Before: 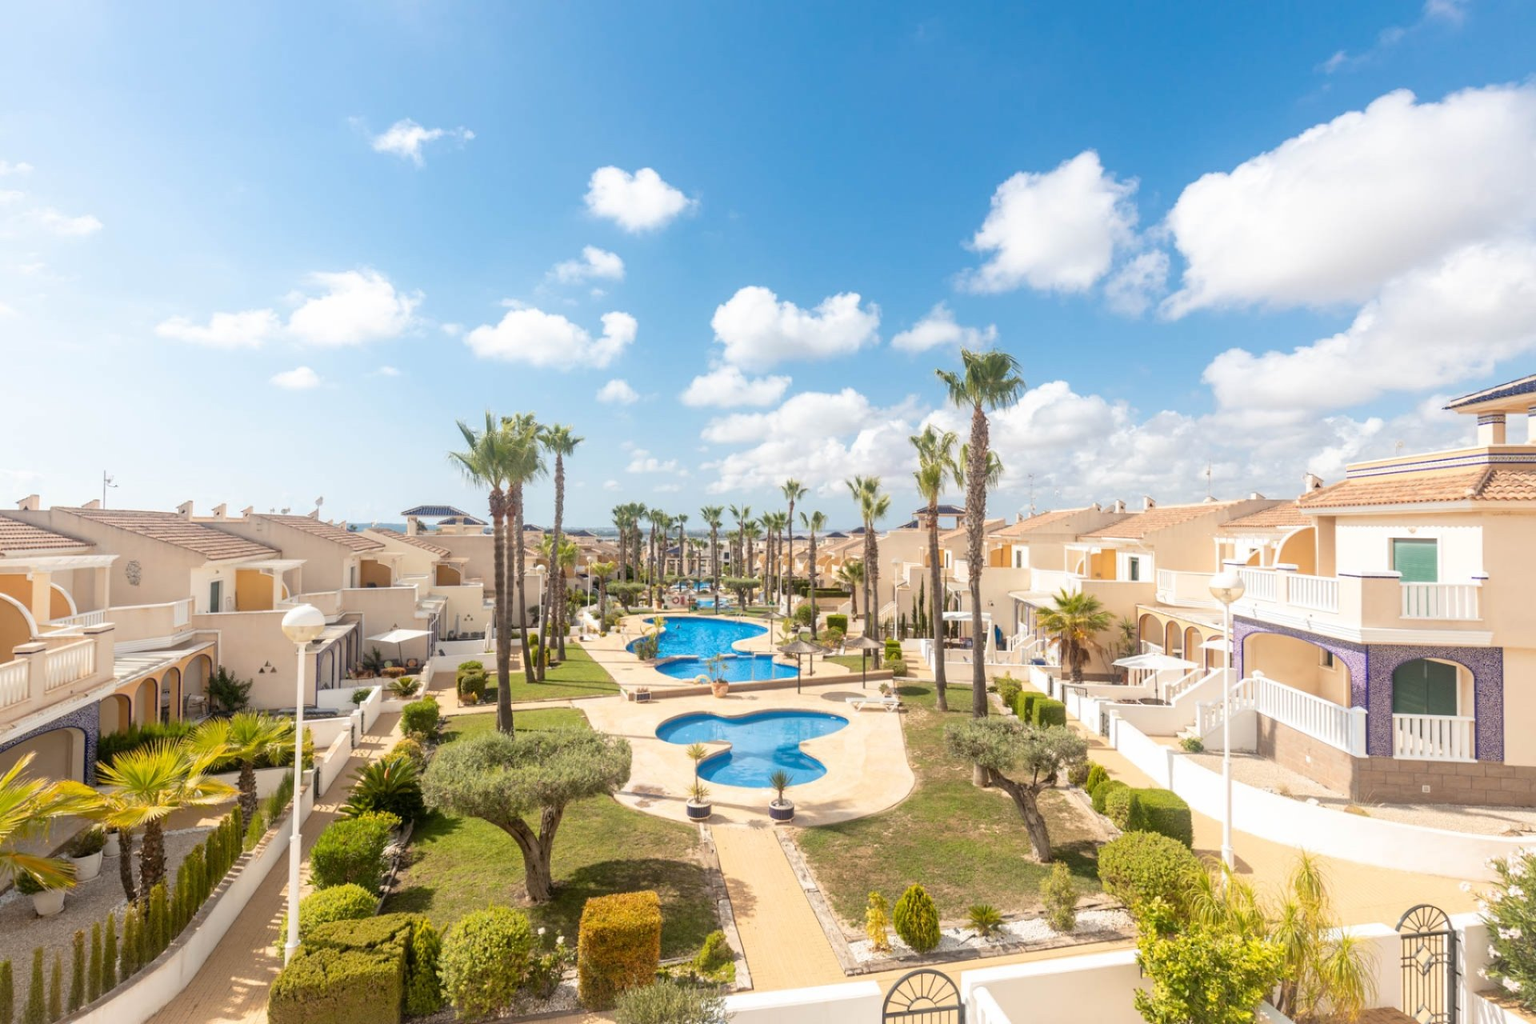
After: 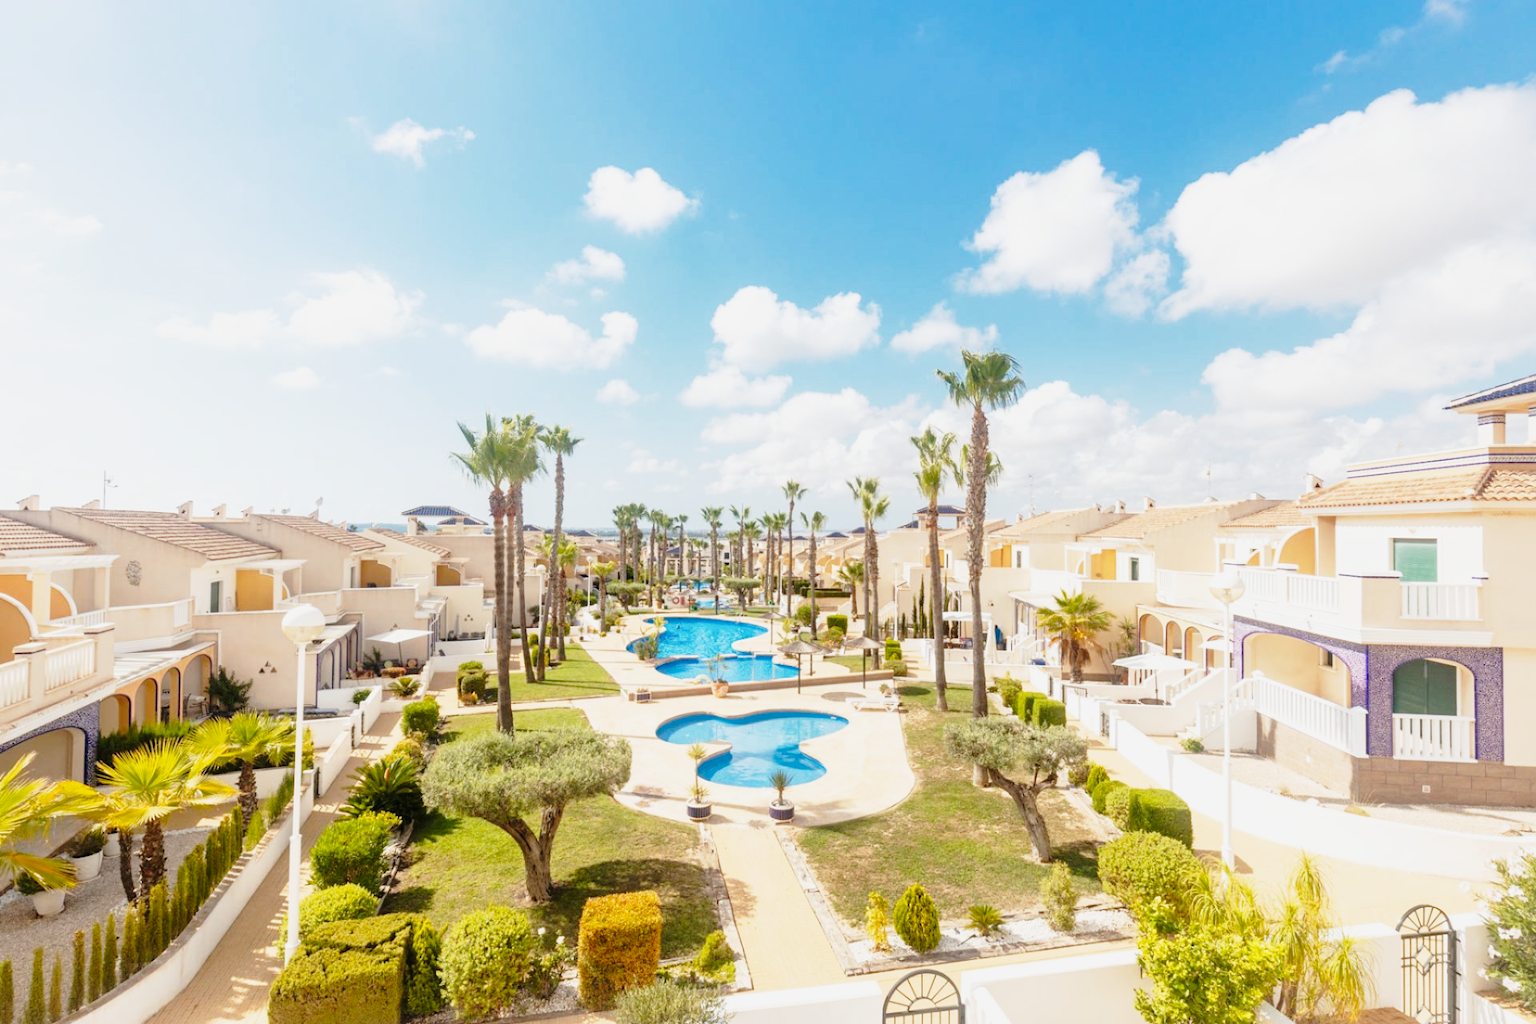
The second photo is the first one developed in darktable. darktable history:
base curve: curves: ch0 [(0, 0) (0.028, 0.03) (0.121, 0.232) (0.46, 0.748) (0.859, 0.968) (1, 1)], preserve colors none
shadows and highlights: shadows 25, white point adjustment -3, highlights -30
